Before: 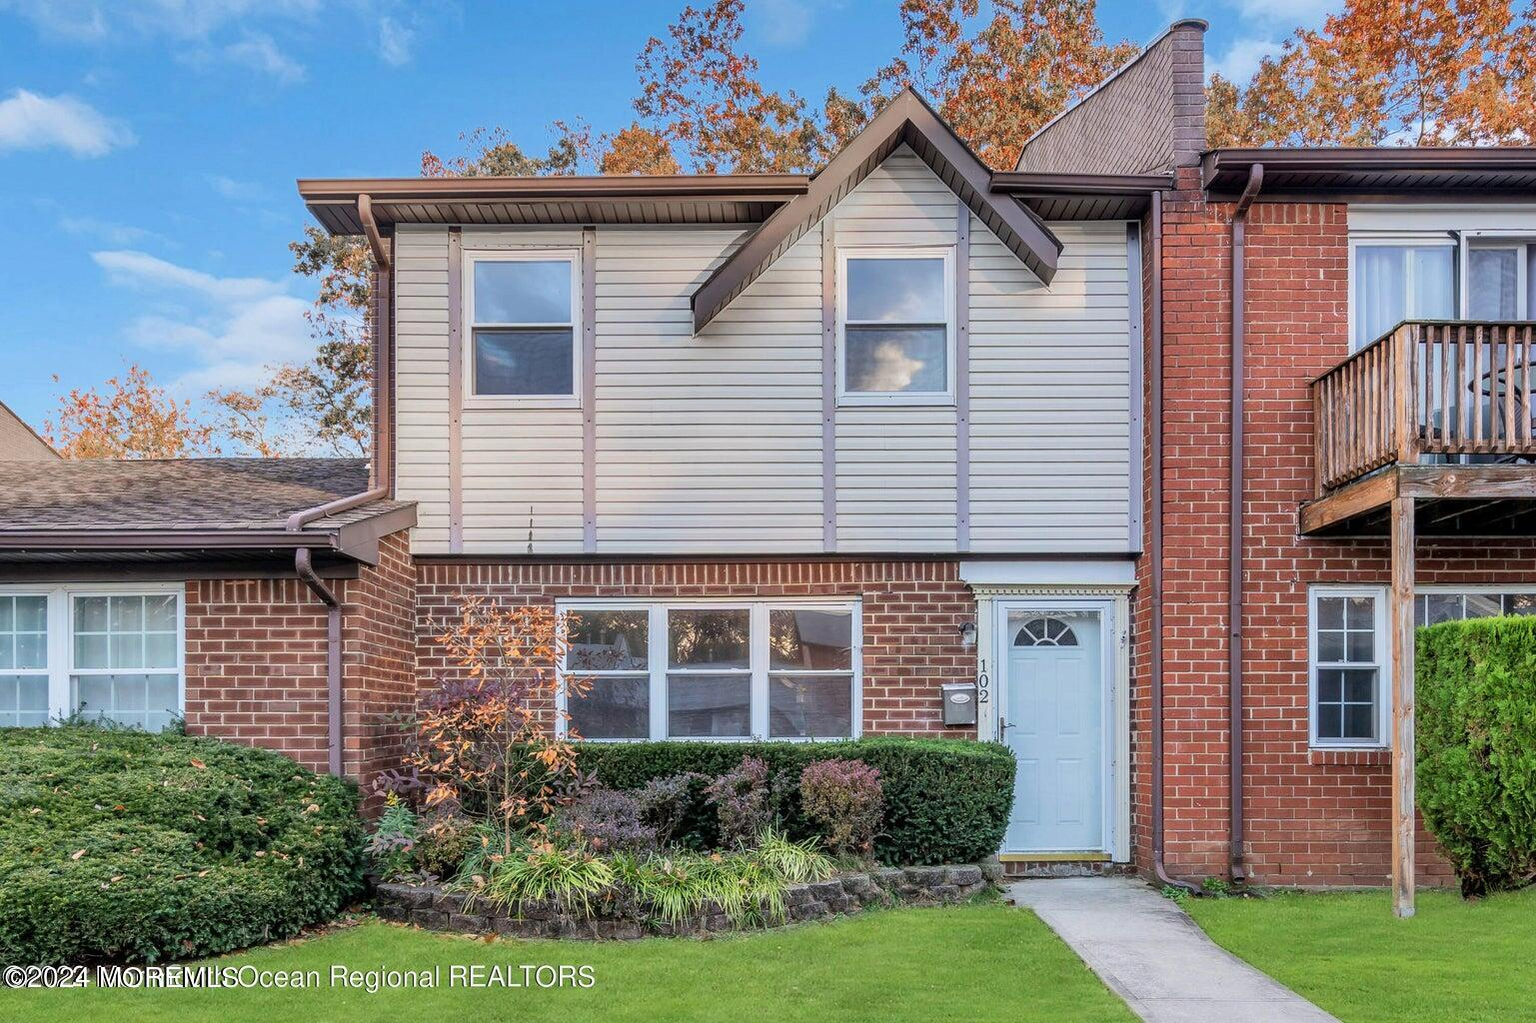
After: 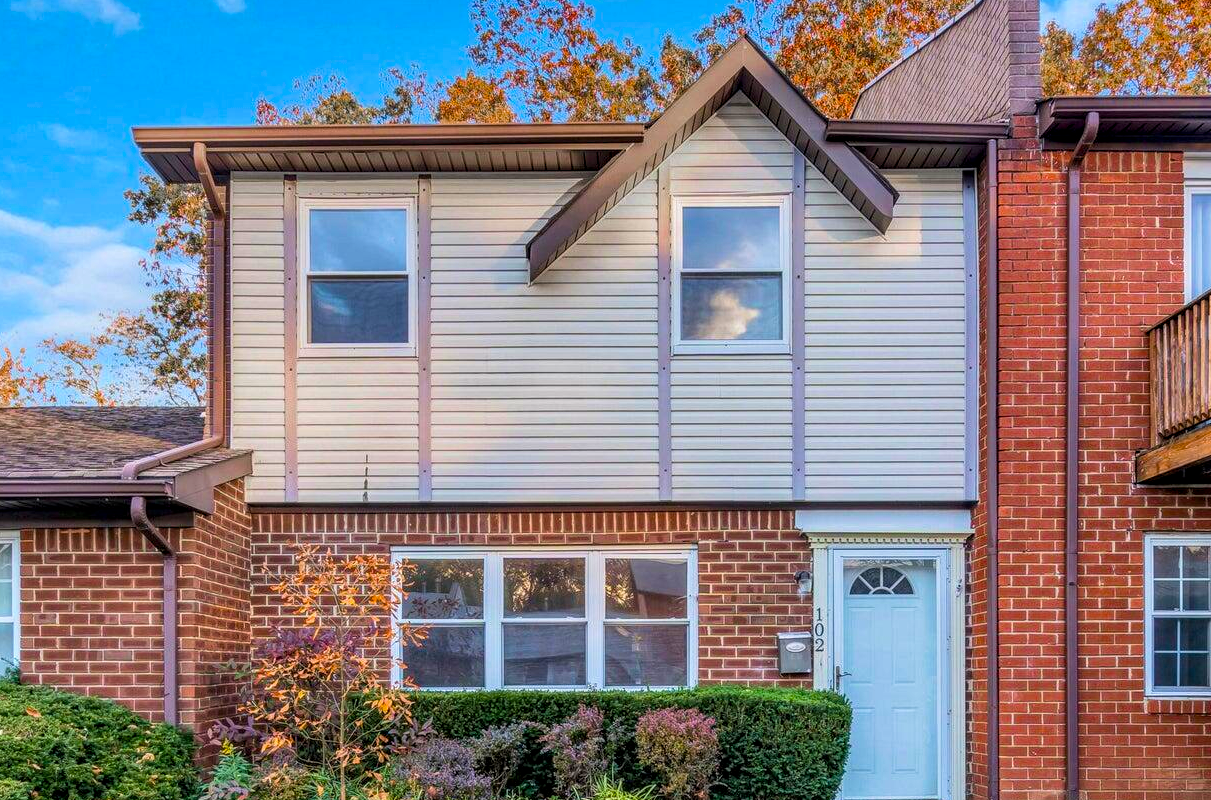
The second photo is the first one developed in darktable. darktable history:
velvia: strength 17%
crop and rotate: left 10.77%, top 5.1%, right 10.41%, bottom 16.76%
local contrast: on, module defaults
color balance rgb: linear chroma grading › global chroma 15%, perceptual saturation grading › global saturation 30%
